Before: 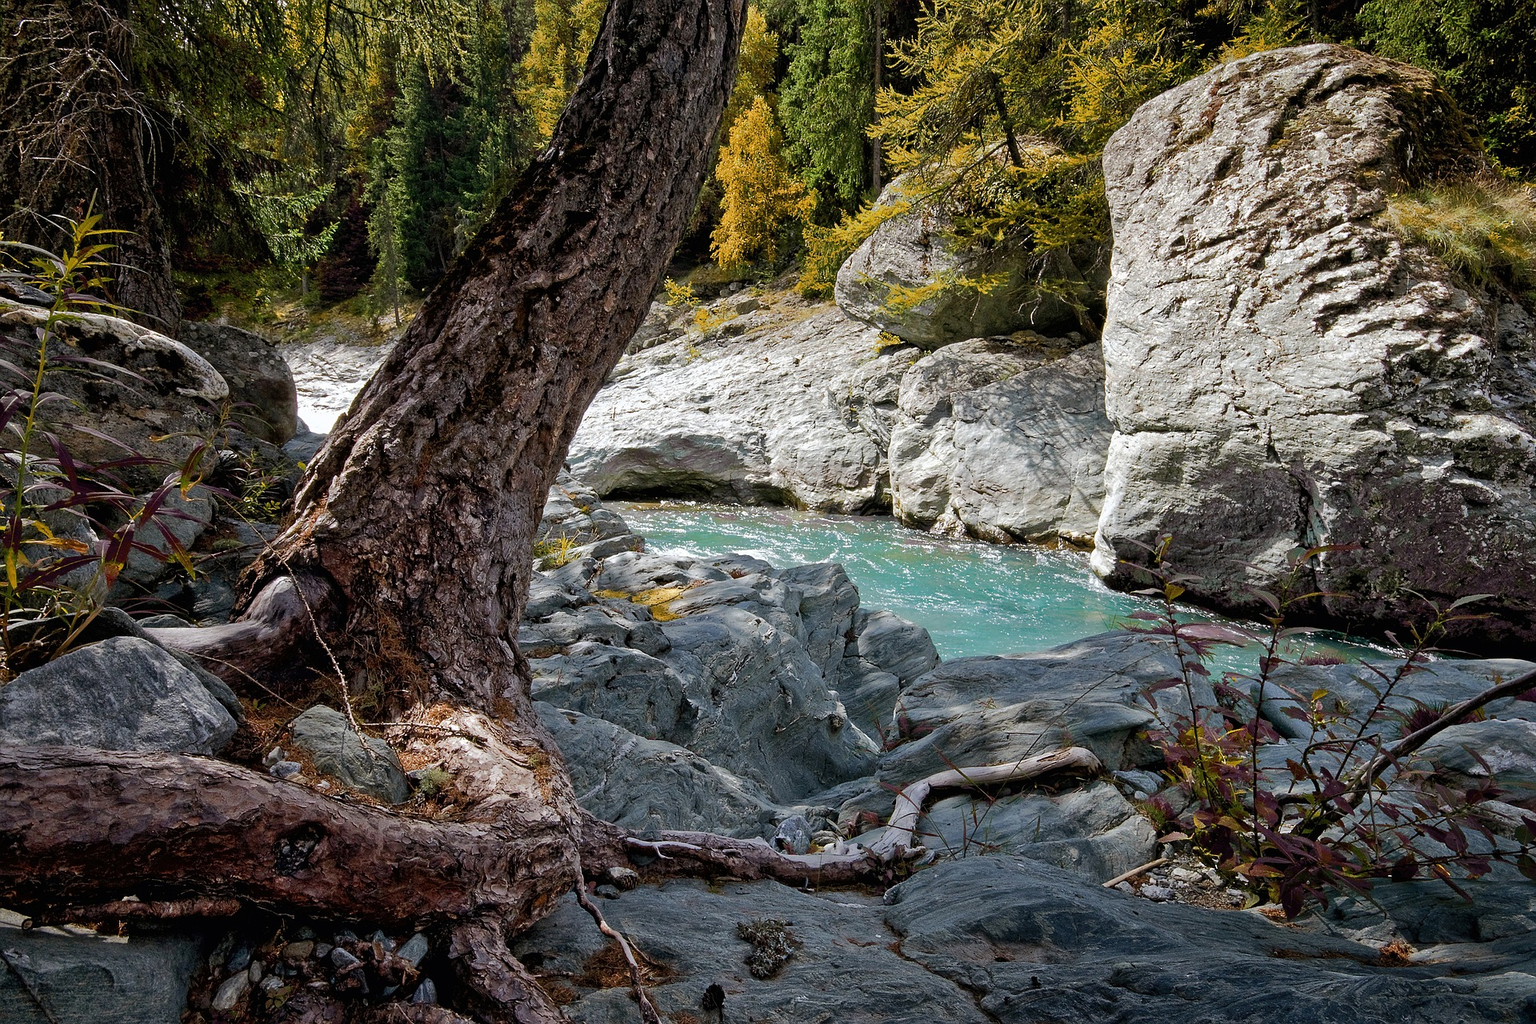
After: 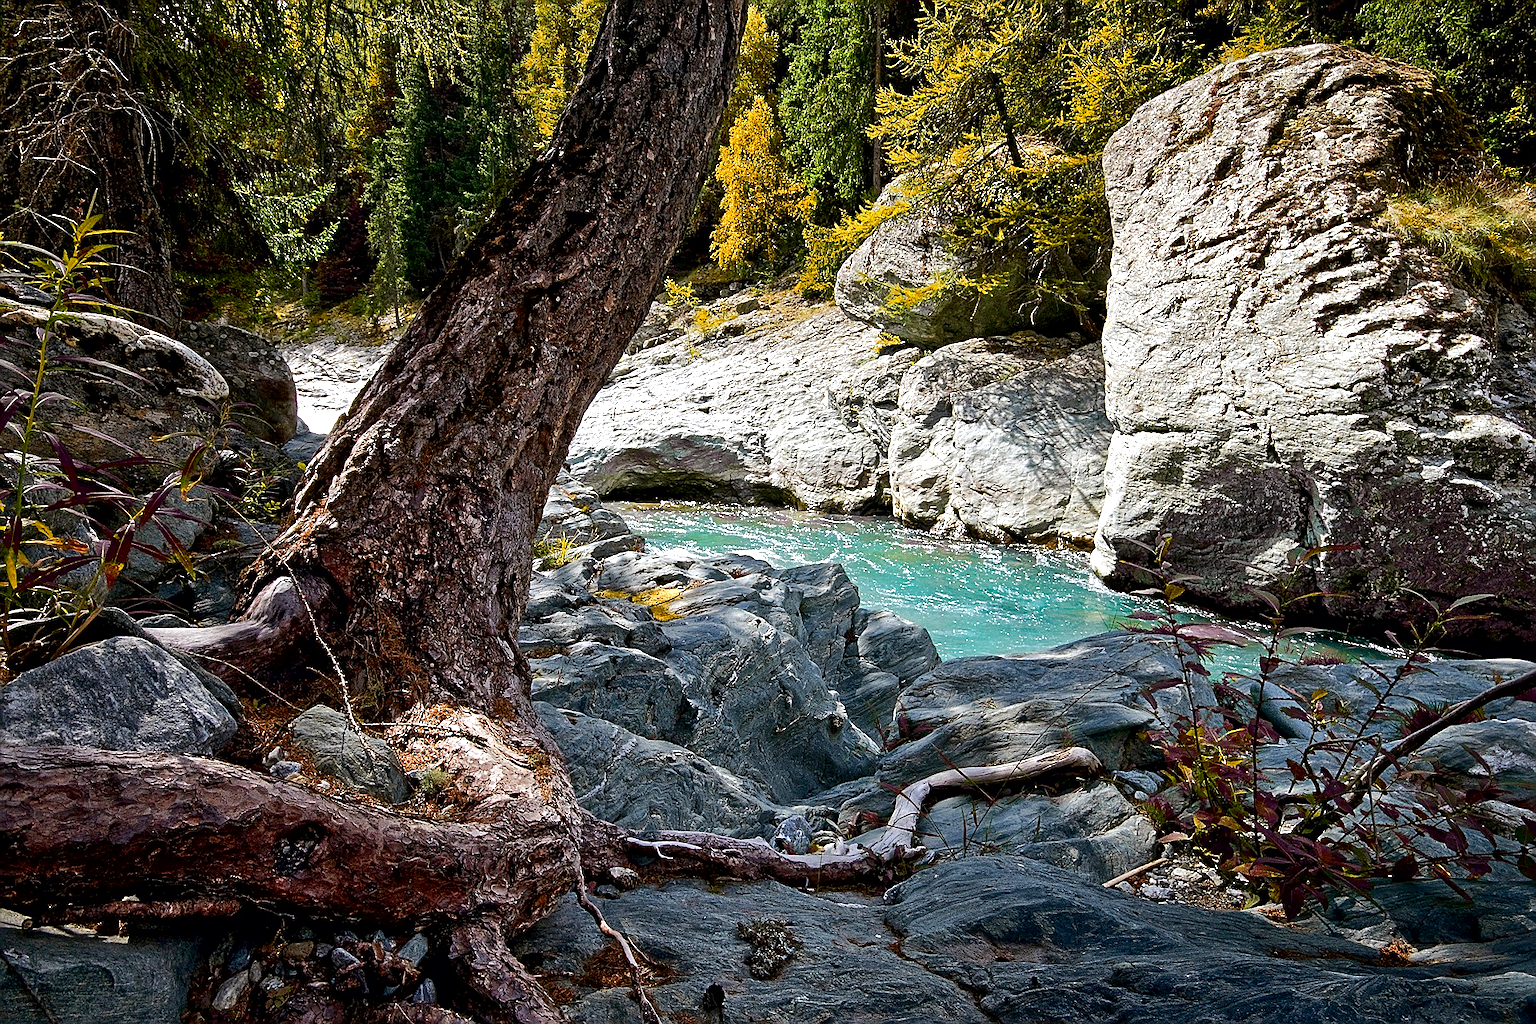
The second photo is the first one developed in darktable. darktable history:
exposure: black level correction 0.001, exposure 0.5 EV, compensate exposure bias true, compensate highlight preservation false
local contrast: mode bilateral grid, contrast 20, coarseness 50, detail 120%, midtone range 0.2
sharpen: on, module defaults
contrast brightness saturation: contrast 0.12, brightness -0.12, saturation 0.2
